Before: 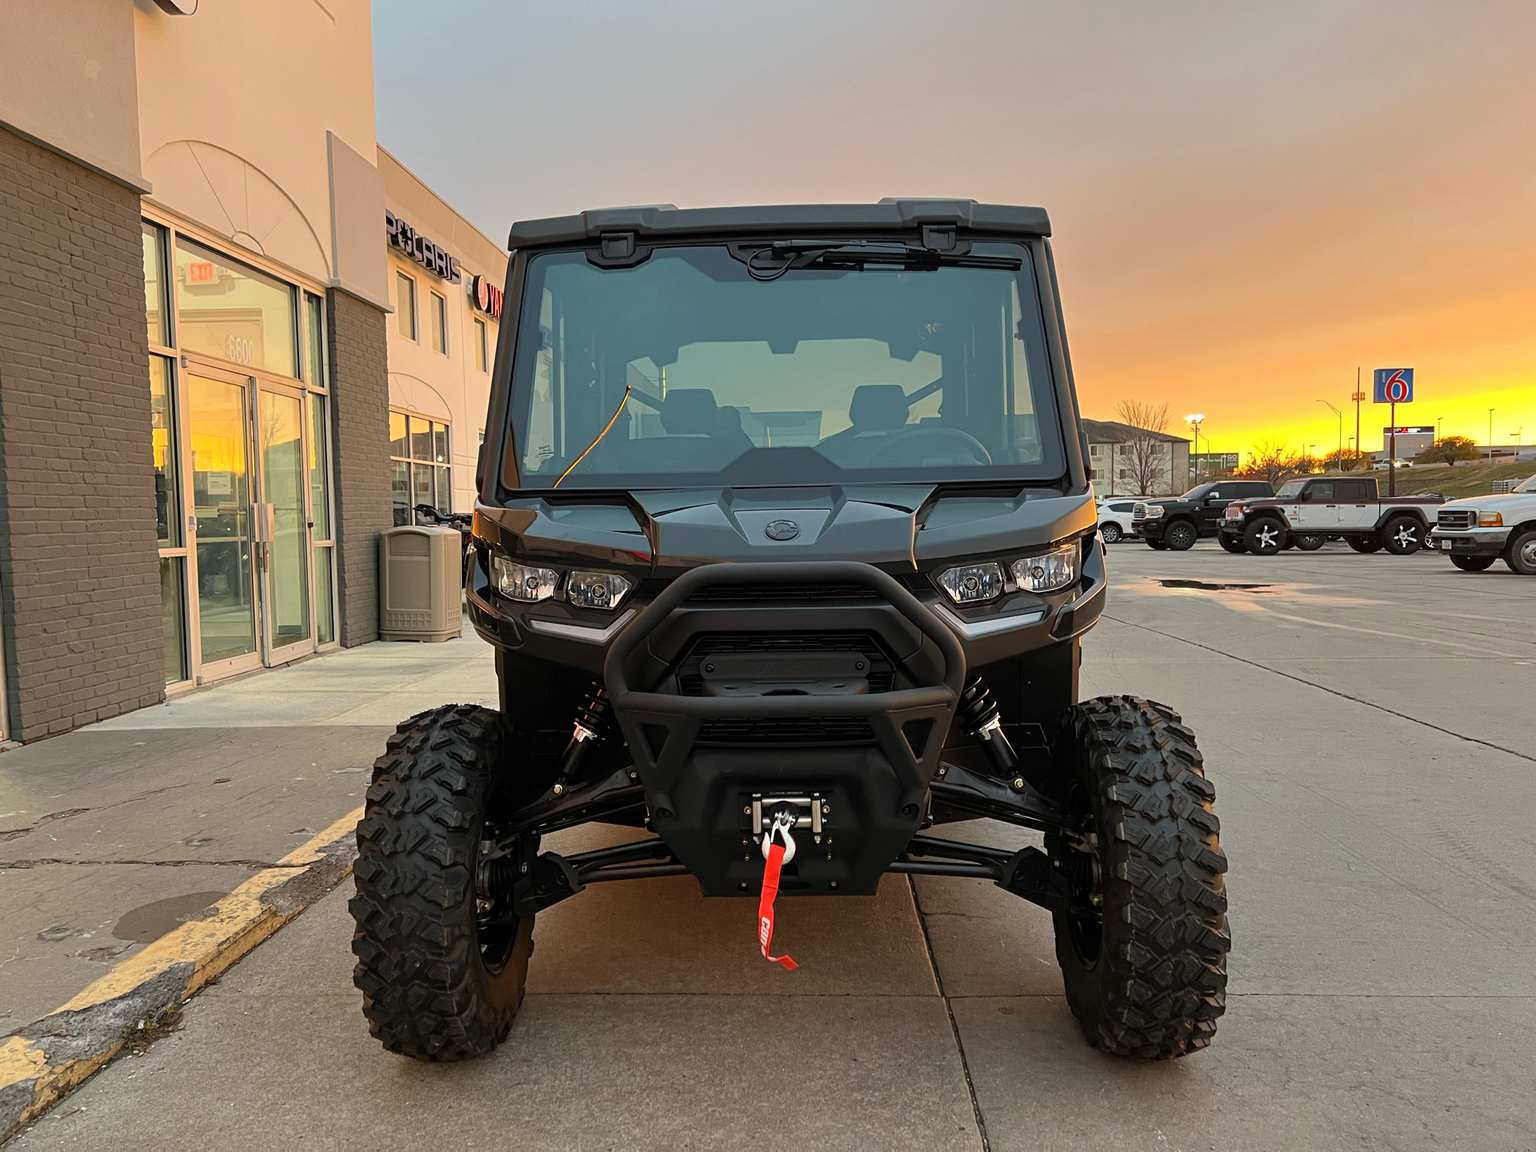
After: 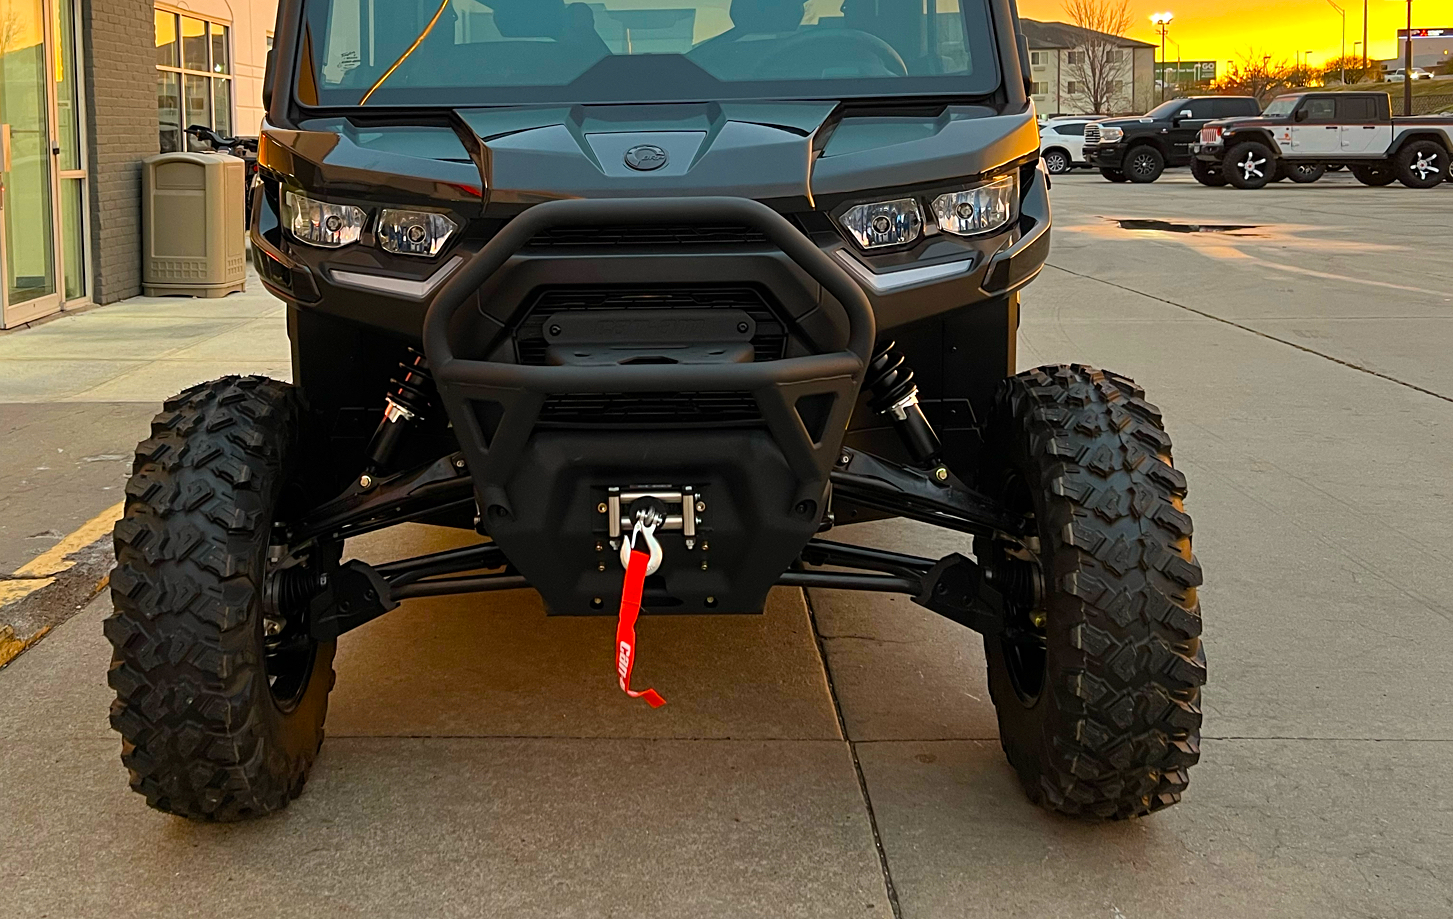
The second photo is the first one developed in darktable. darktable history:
sharpen: amount 0.2
tone equalizer: on, module defaults
crop and rotate: left 17.299%, top 35.115%, right 7.015%, bottom 1.024%
velvia: strength 32%, mid-tones bias 0.2
